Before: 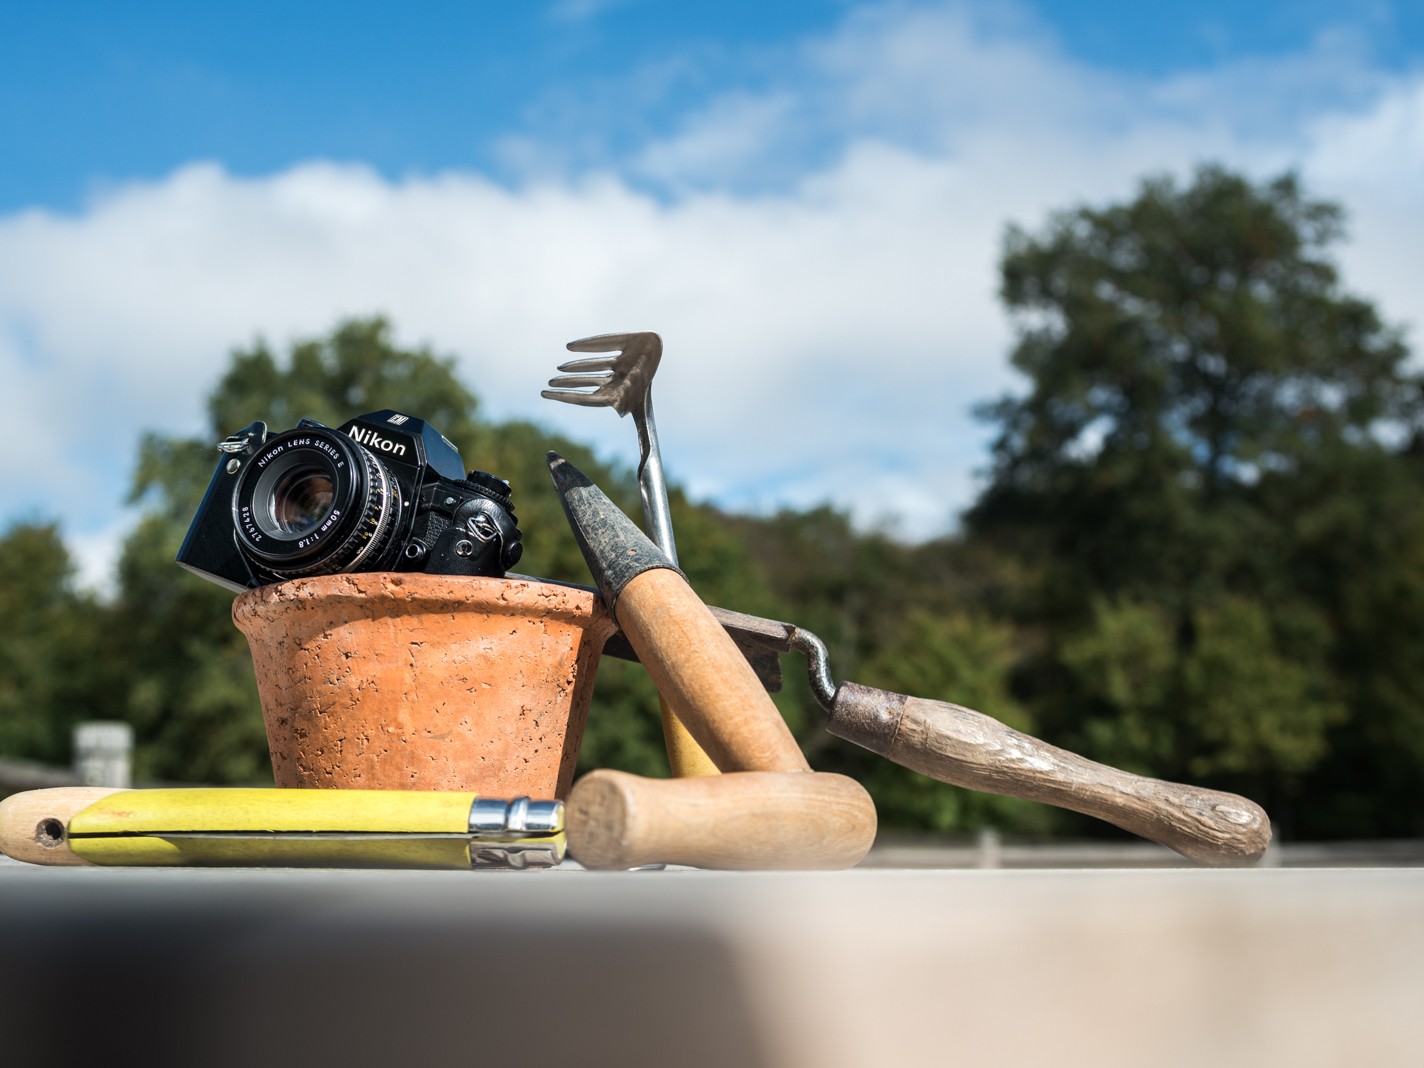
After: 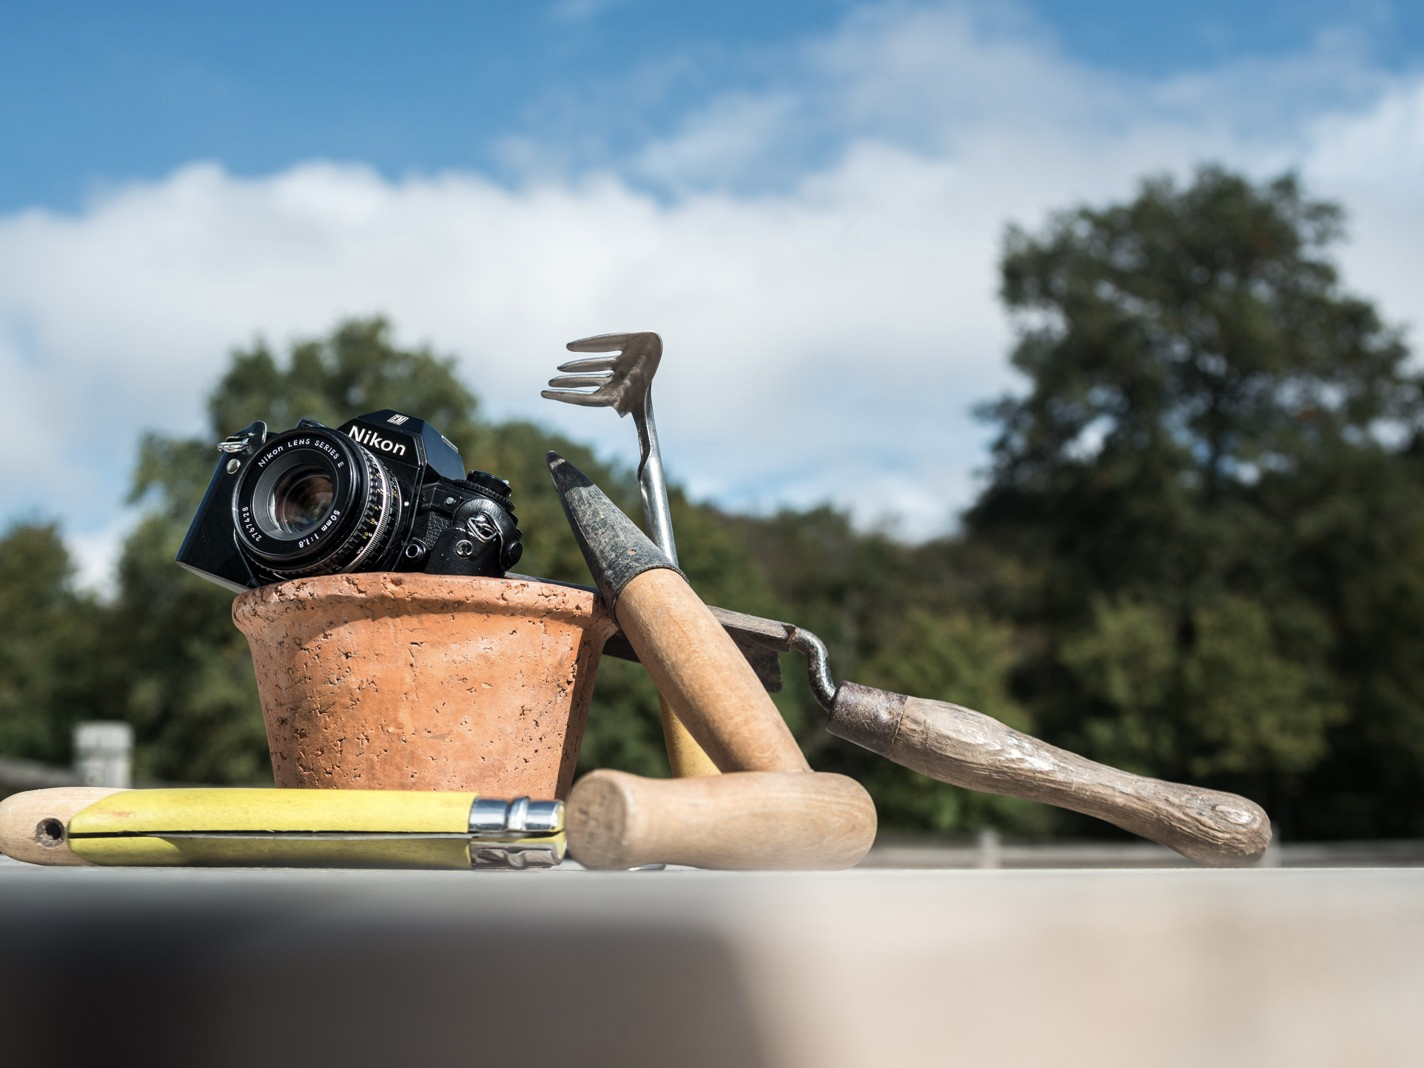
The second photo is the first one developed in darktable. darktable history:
color correction: highlights b* 0.032, saturation 0.785
